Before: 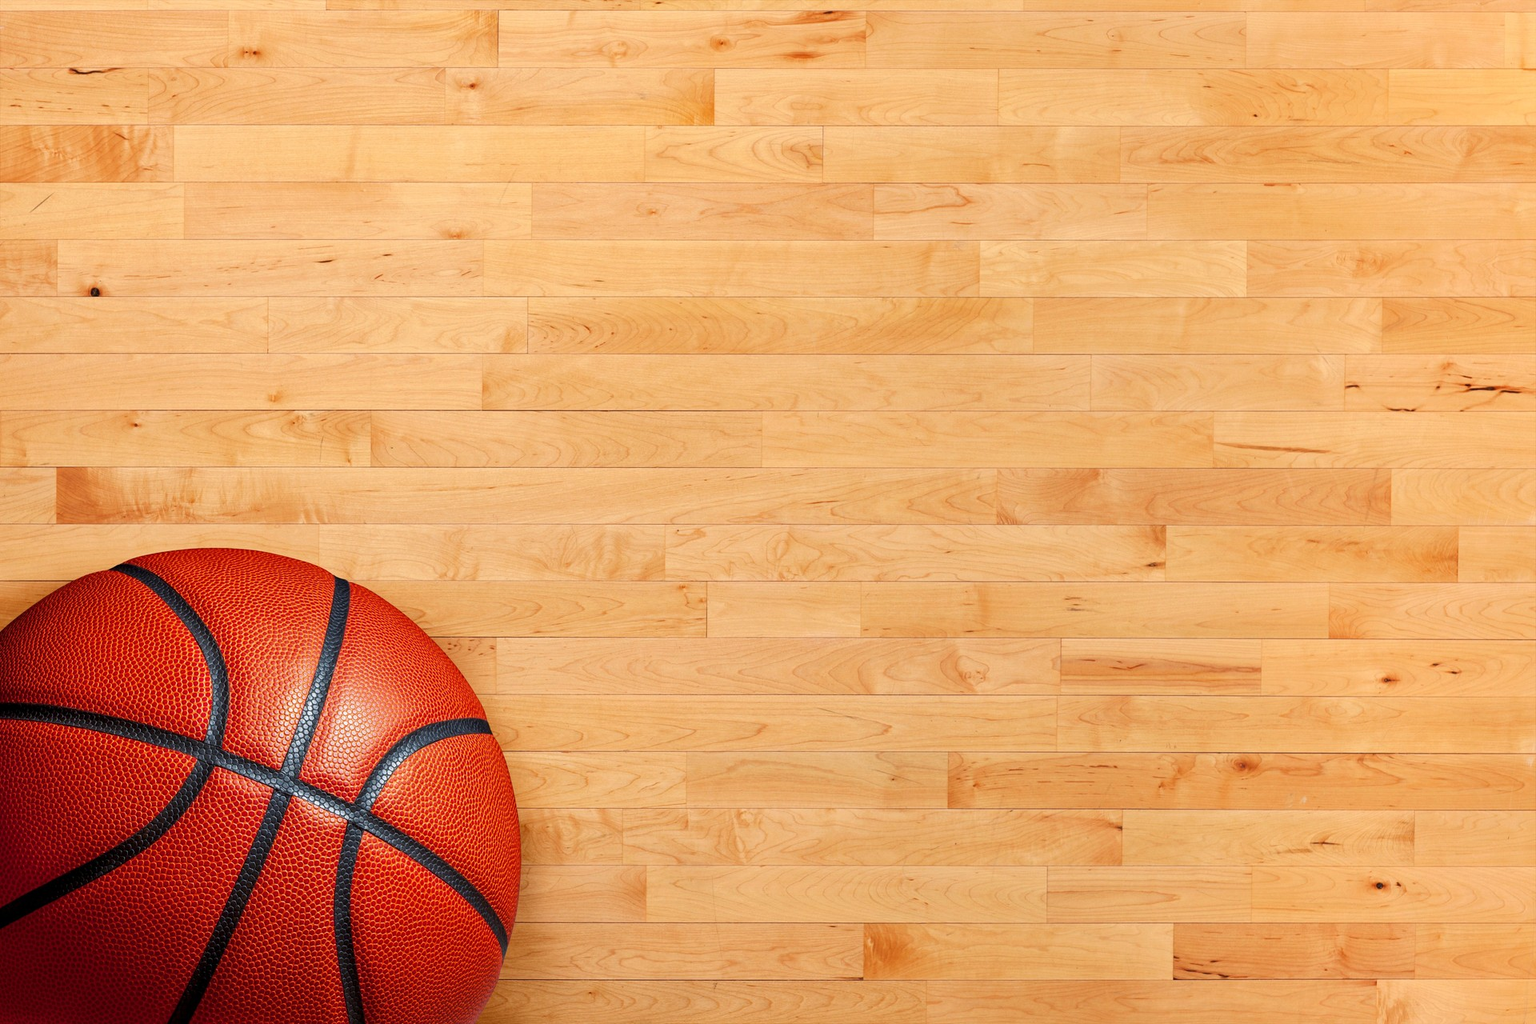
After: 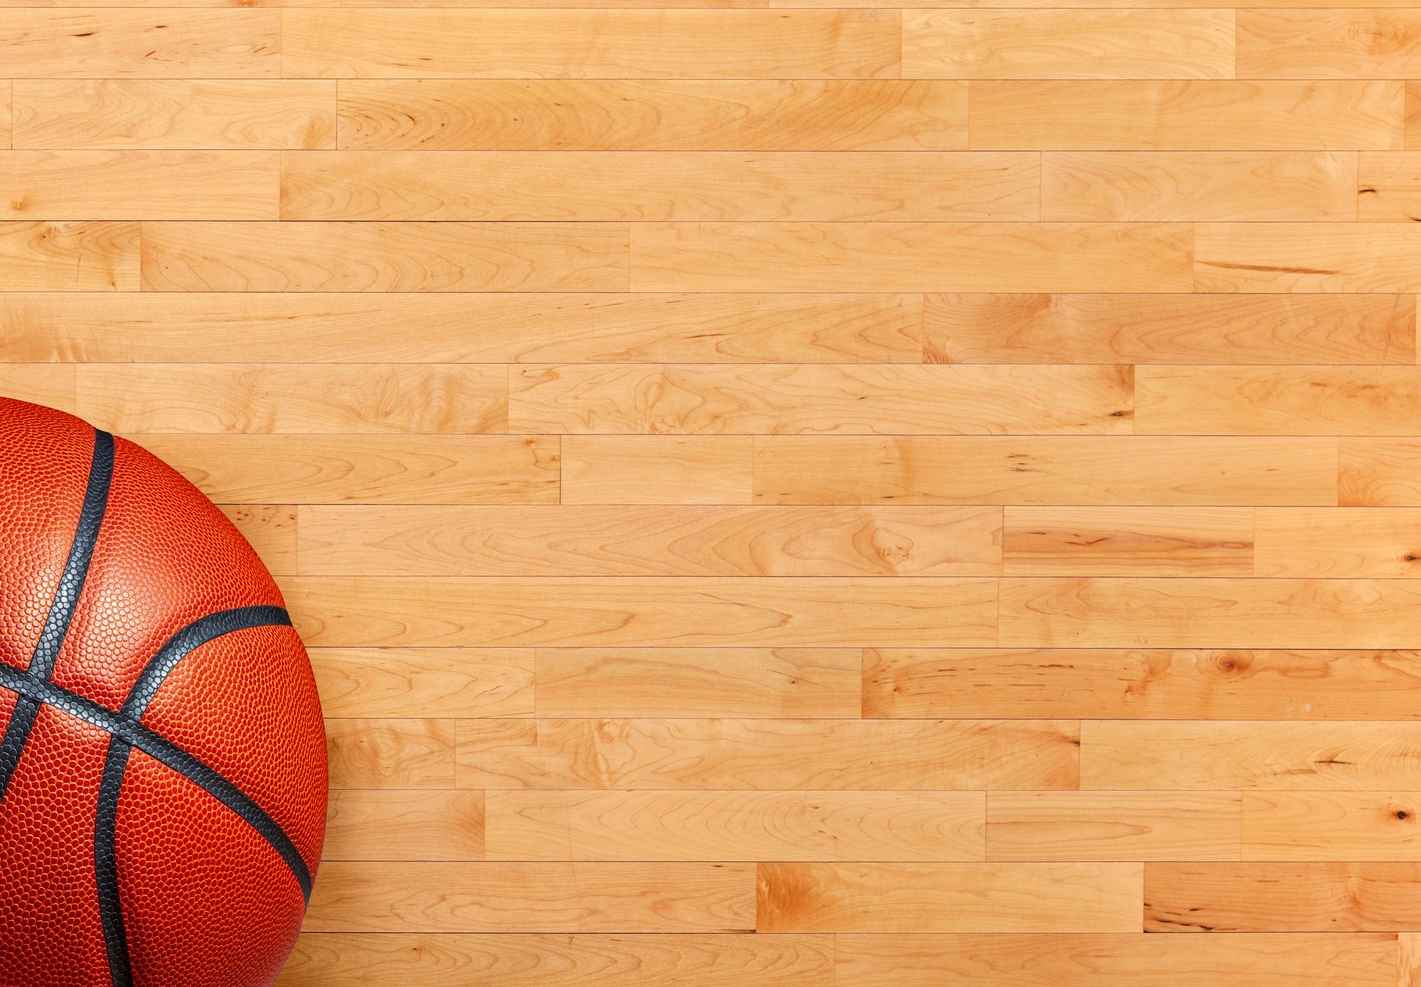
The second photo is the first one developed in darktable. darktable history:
tone equalizer: on, module defaults
crop: left 16.871%, top 22.857%, right 9.116%
